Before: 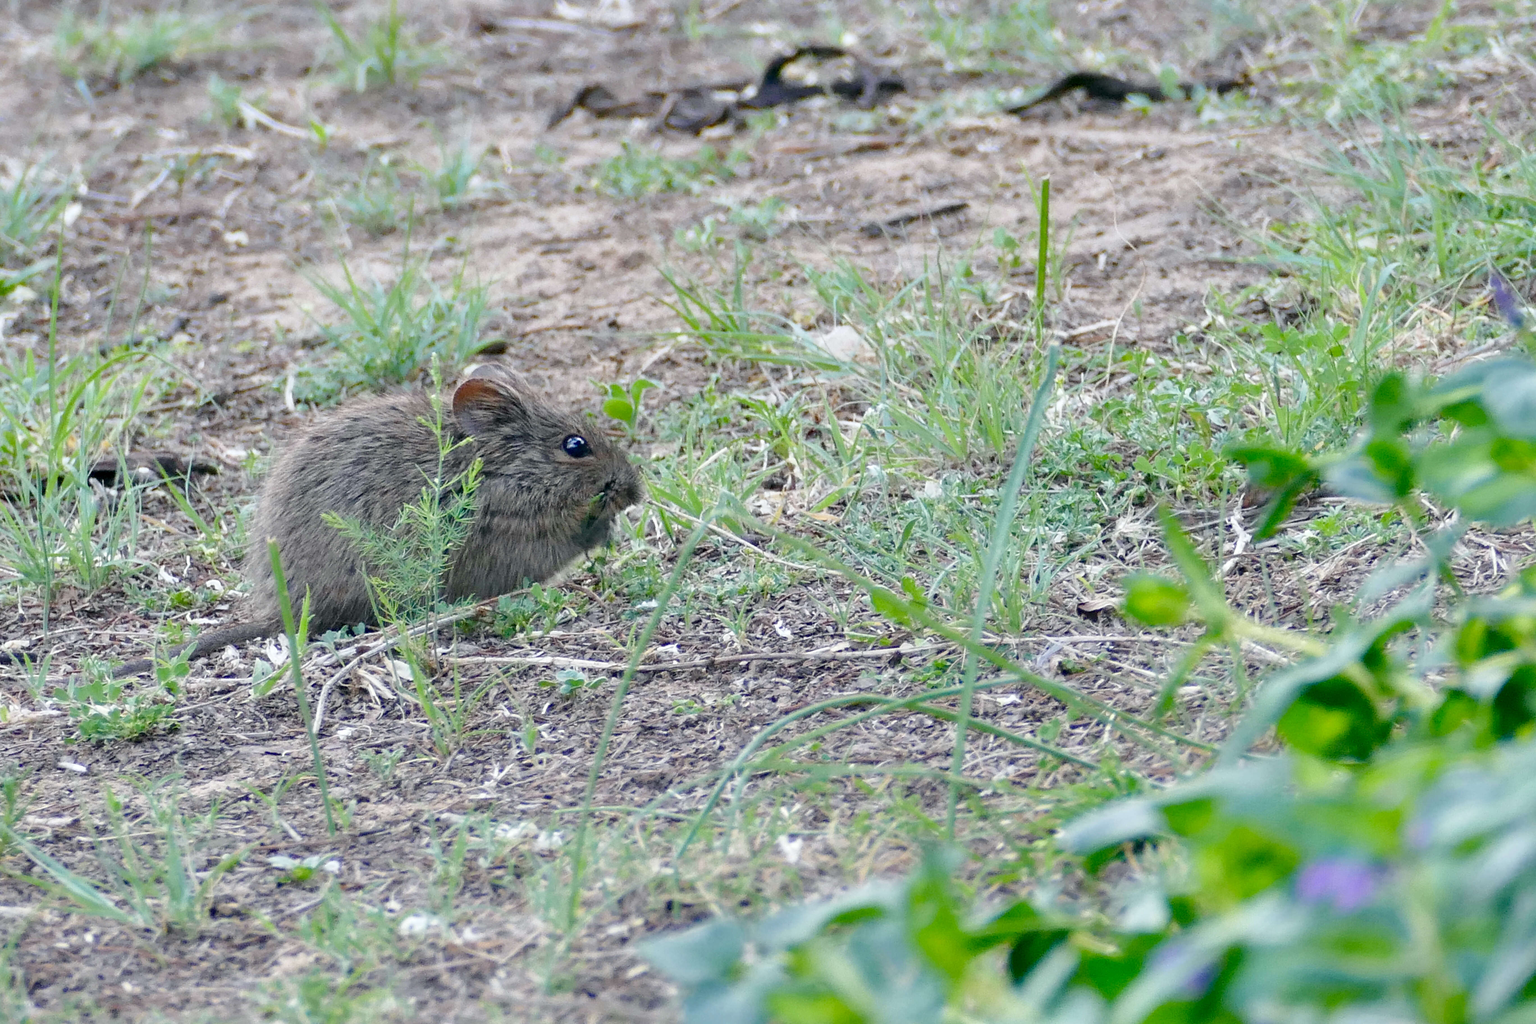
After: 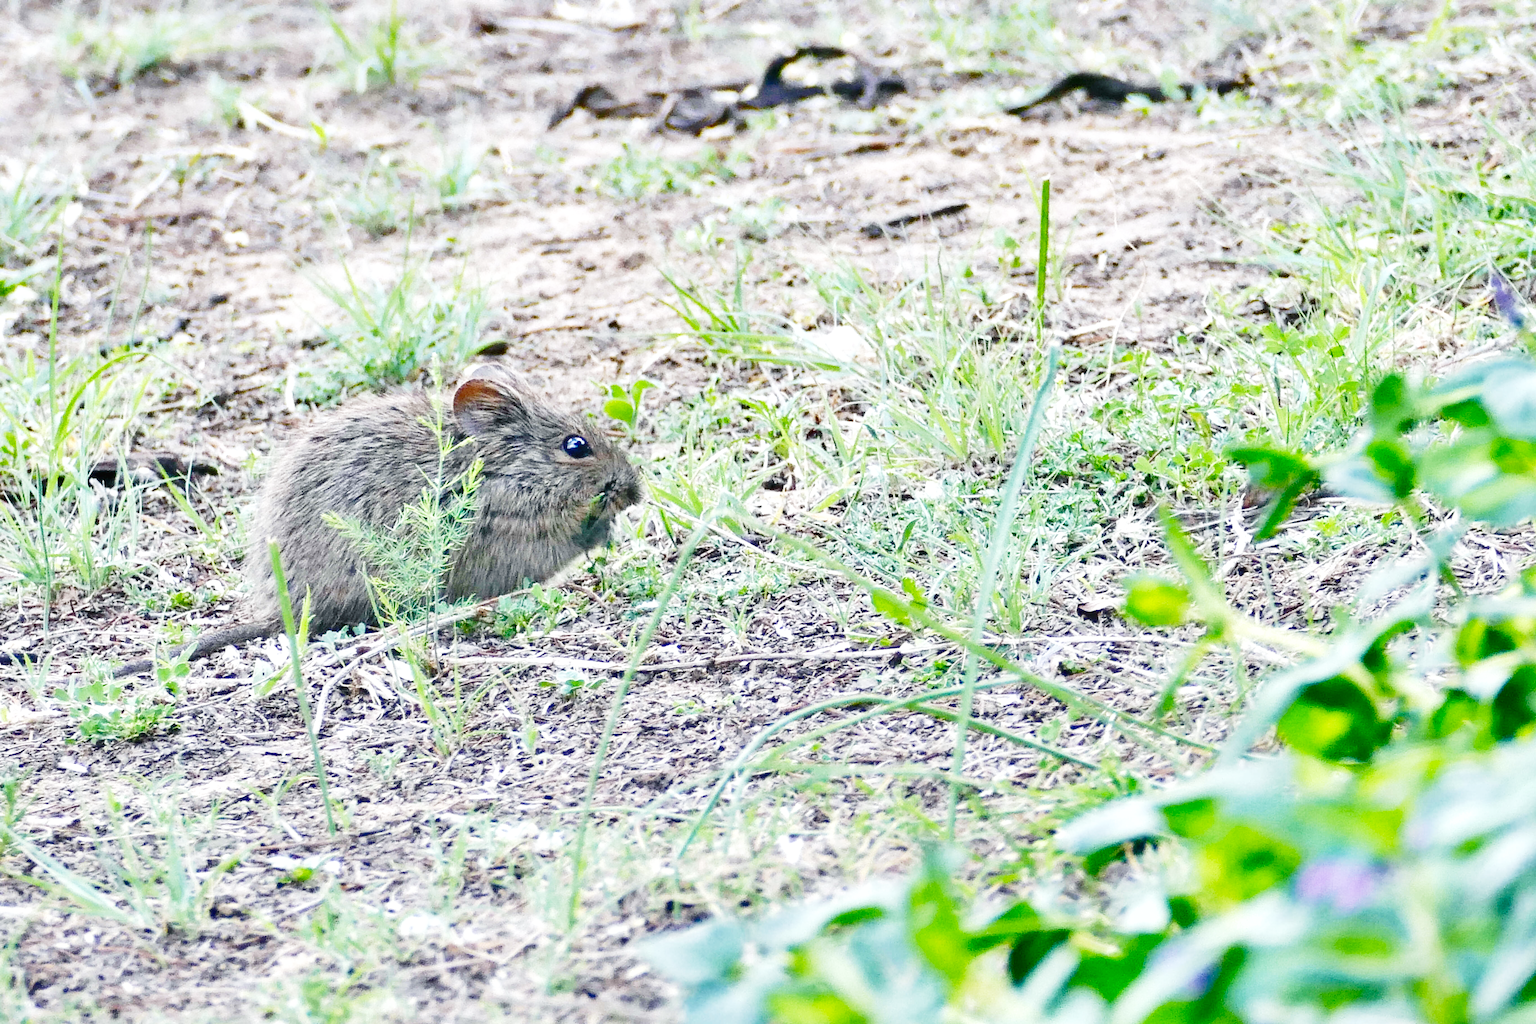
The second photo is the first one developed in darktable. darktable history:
shadows and highlights: soften with gaussian
base curve: curves: ch0 [(0, 0) (0.028, 0.03) (0.121, 0.232) (0.46, 0.748) (0.859, 0.968) (1, 1)], preserve colors none
exposure: black level correction -0.002, exposure 0.54 EV, compensate highlight preservation false
